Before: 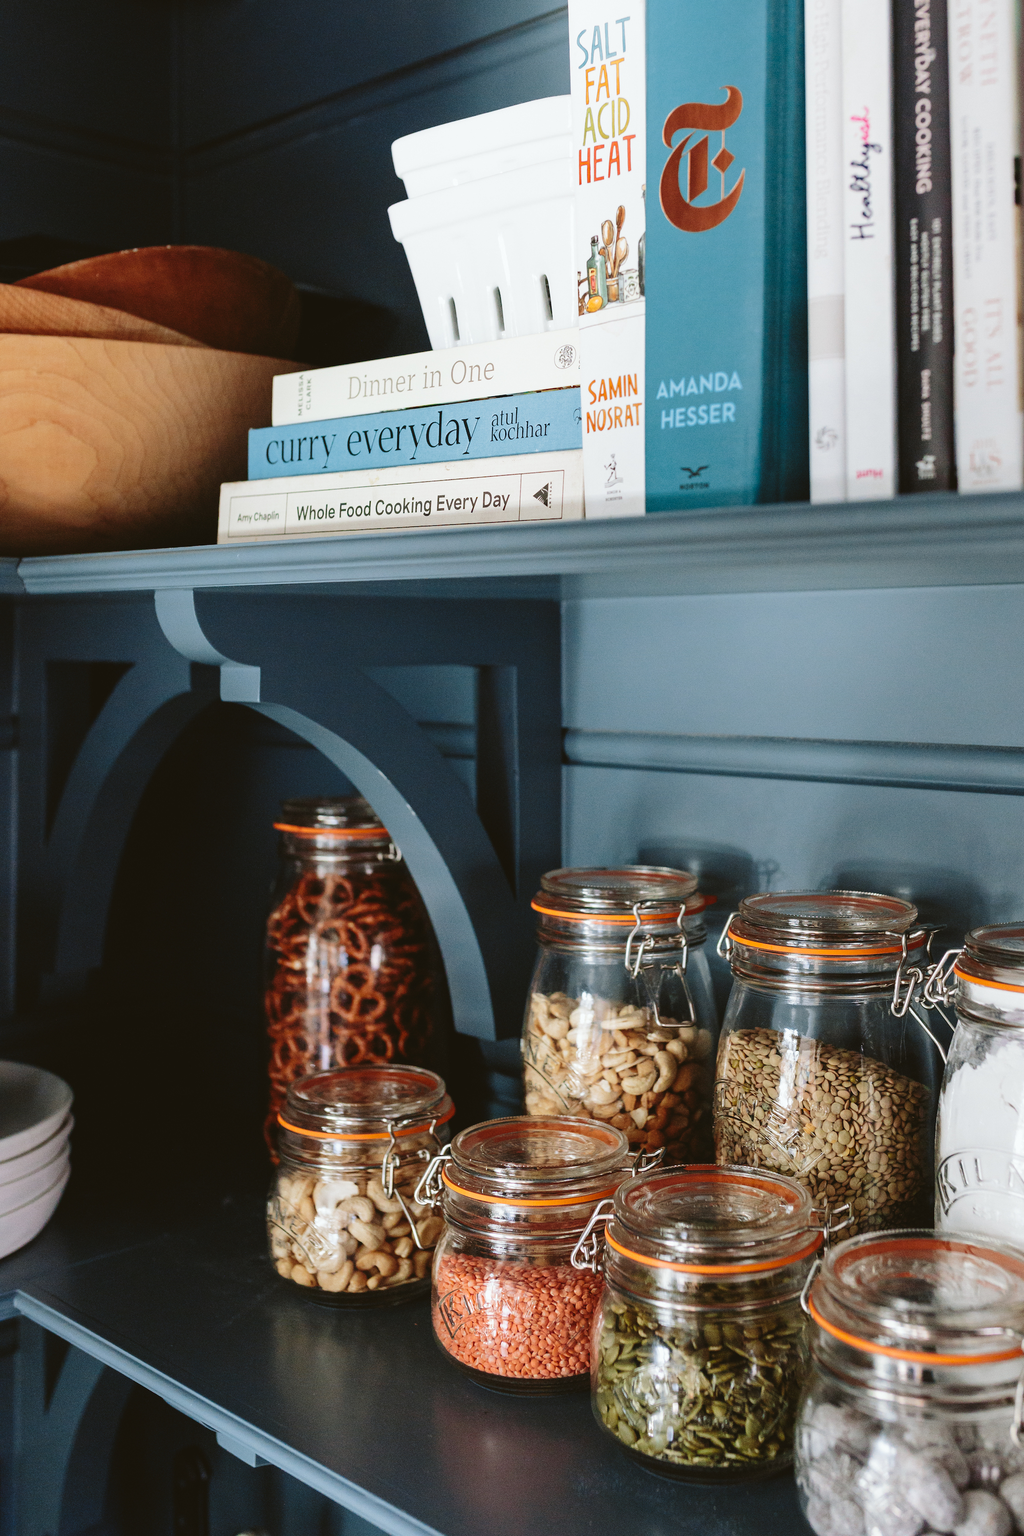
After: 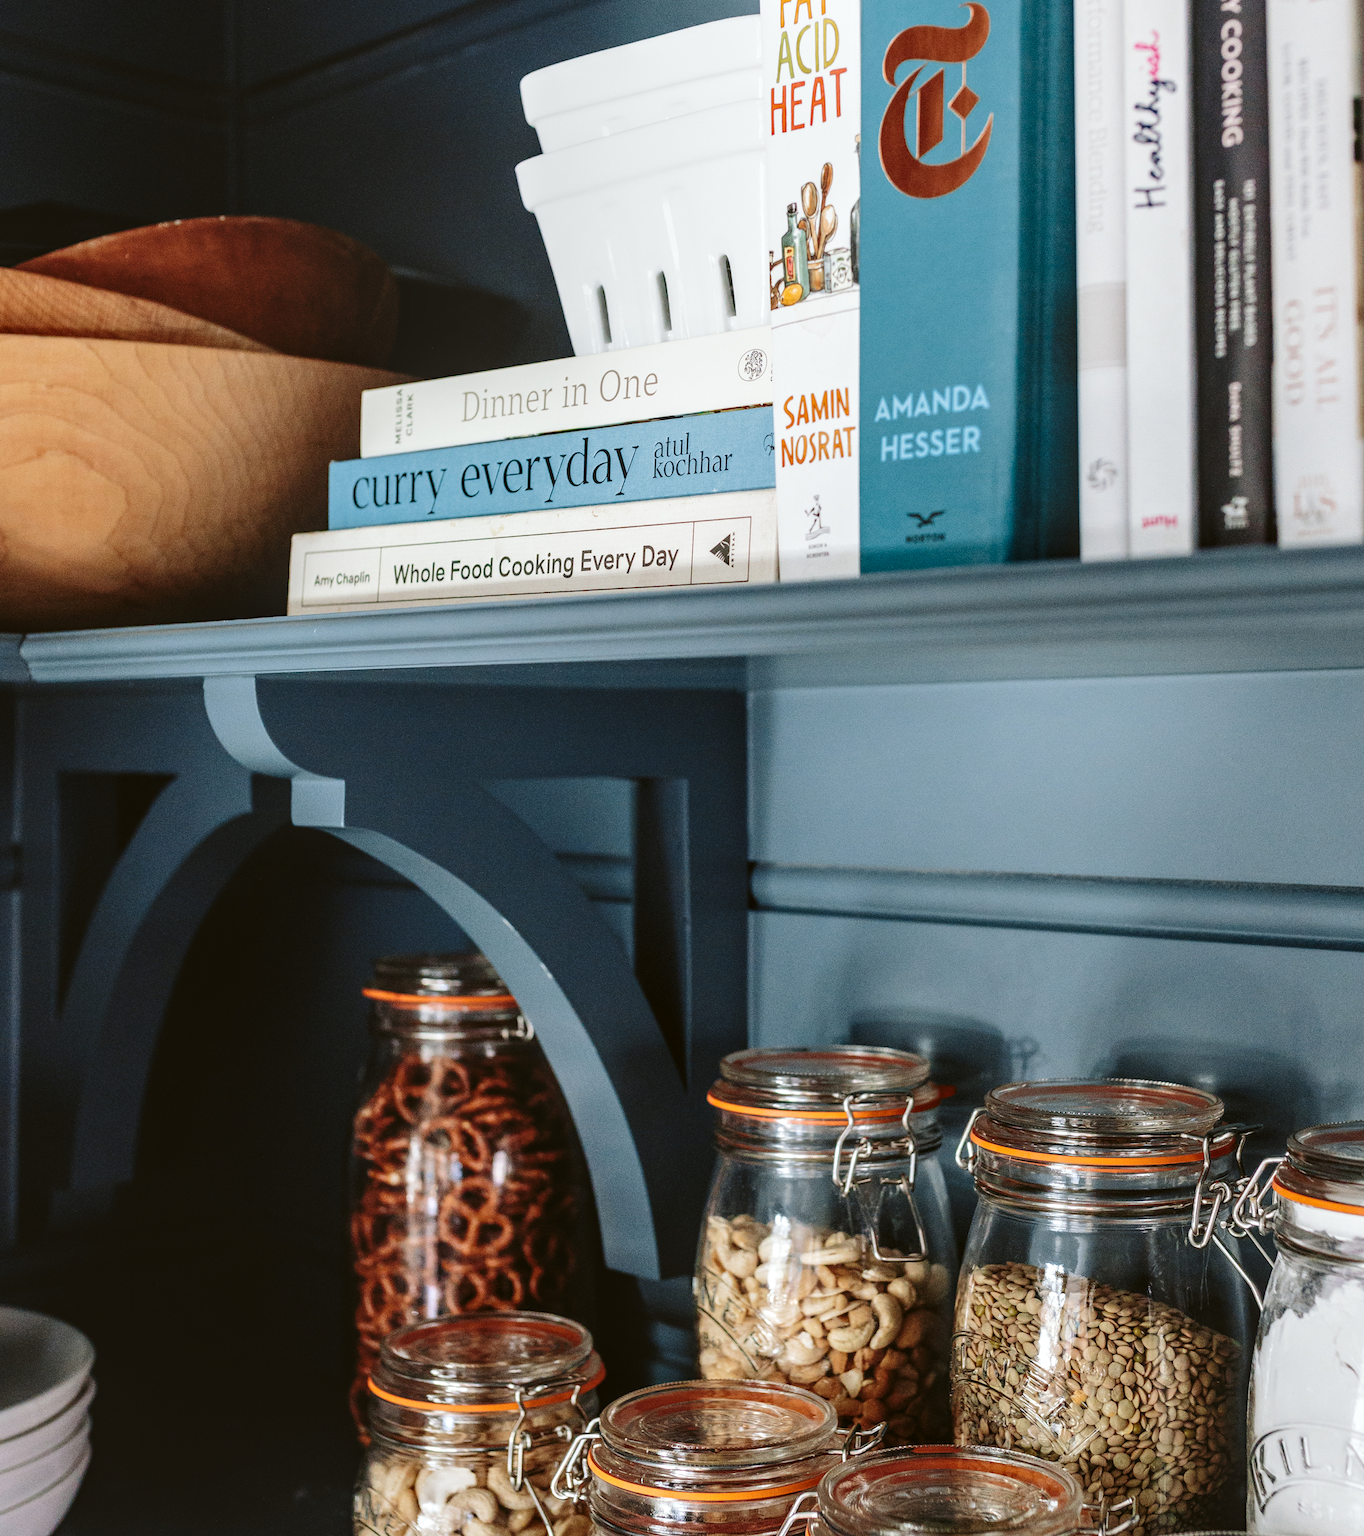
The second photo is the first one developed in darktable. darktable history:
local contrast: detail 130%
crop: left 0.268%, top 5.486%, bottom 19.743%
